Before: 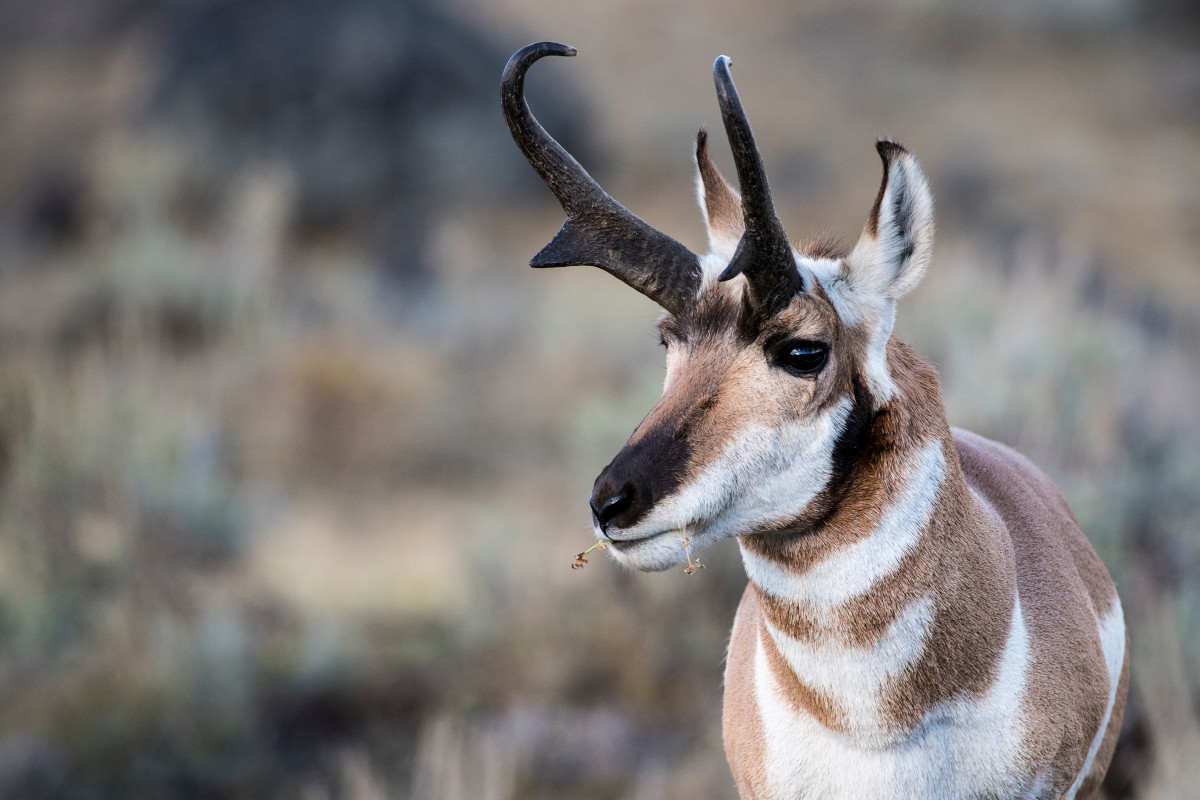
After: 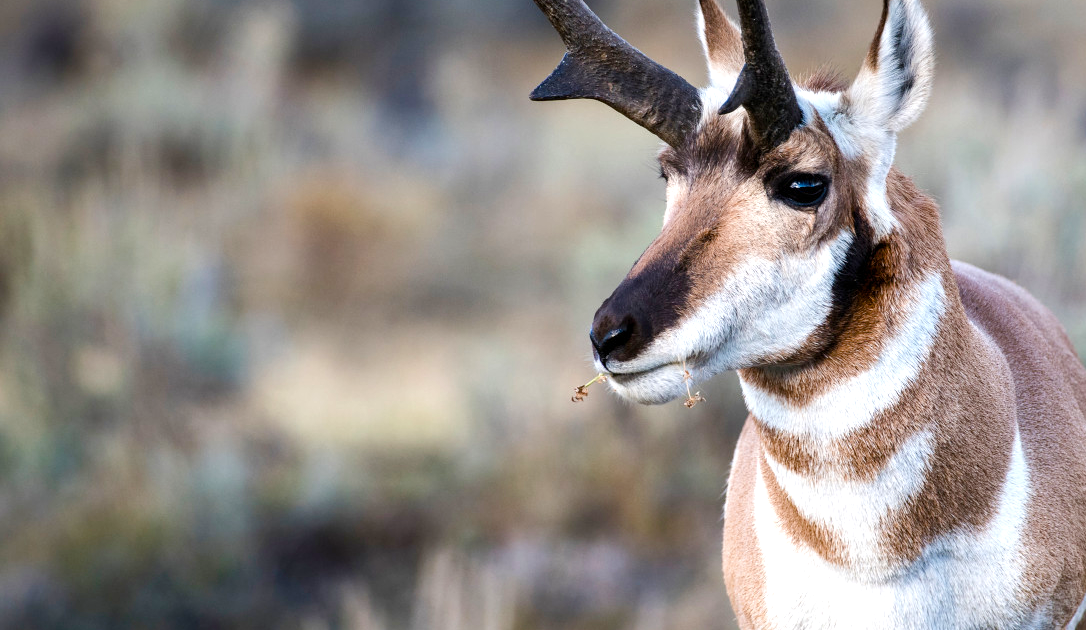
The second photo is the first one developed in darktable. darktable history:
color balance rgb: perceptual saturation grading › global saturation 25%, perceptual saturation grading › highlights -50%, perceptual saturation grading › shadows 30%, perceptual brilliance grading › global brilliance 12%, global vibrance 20%
crop: top 20.916%, right 9.437%, bottom 0.316%
